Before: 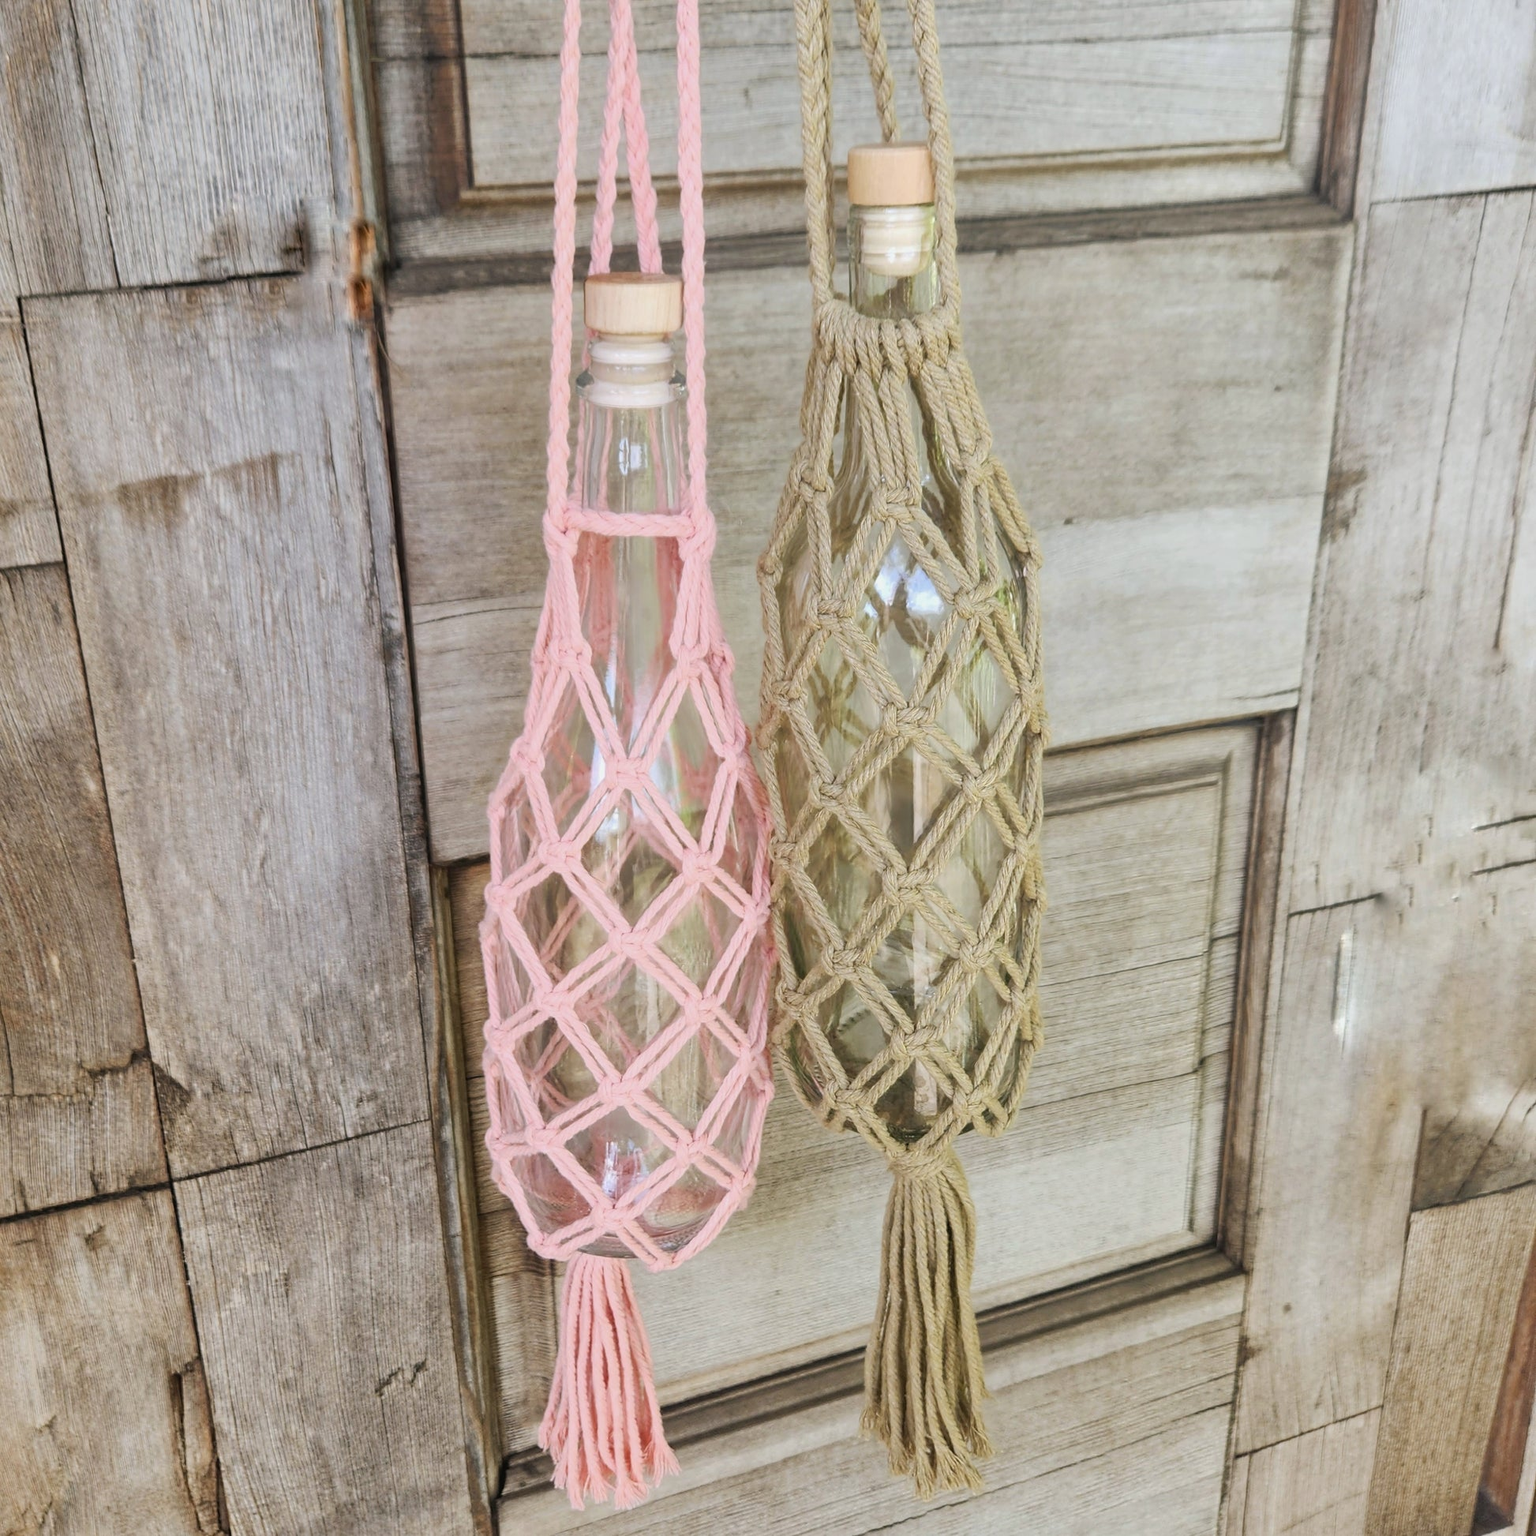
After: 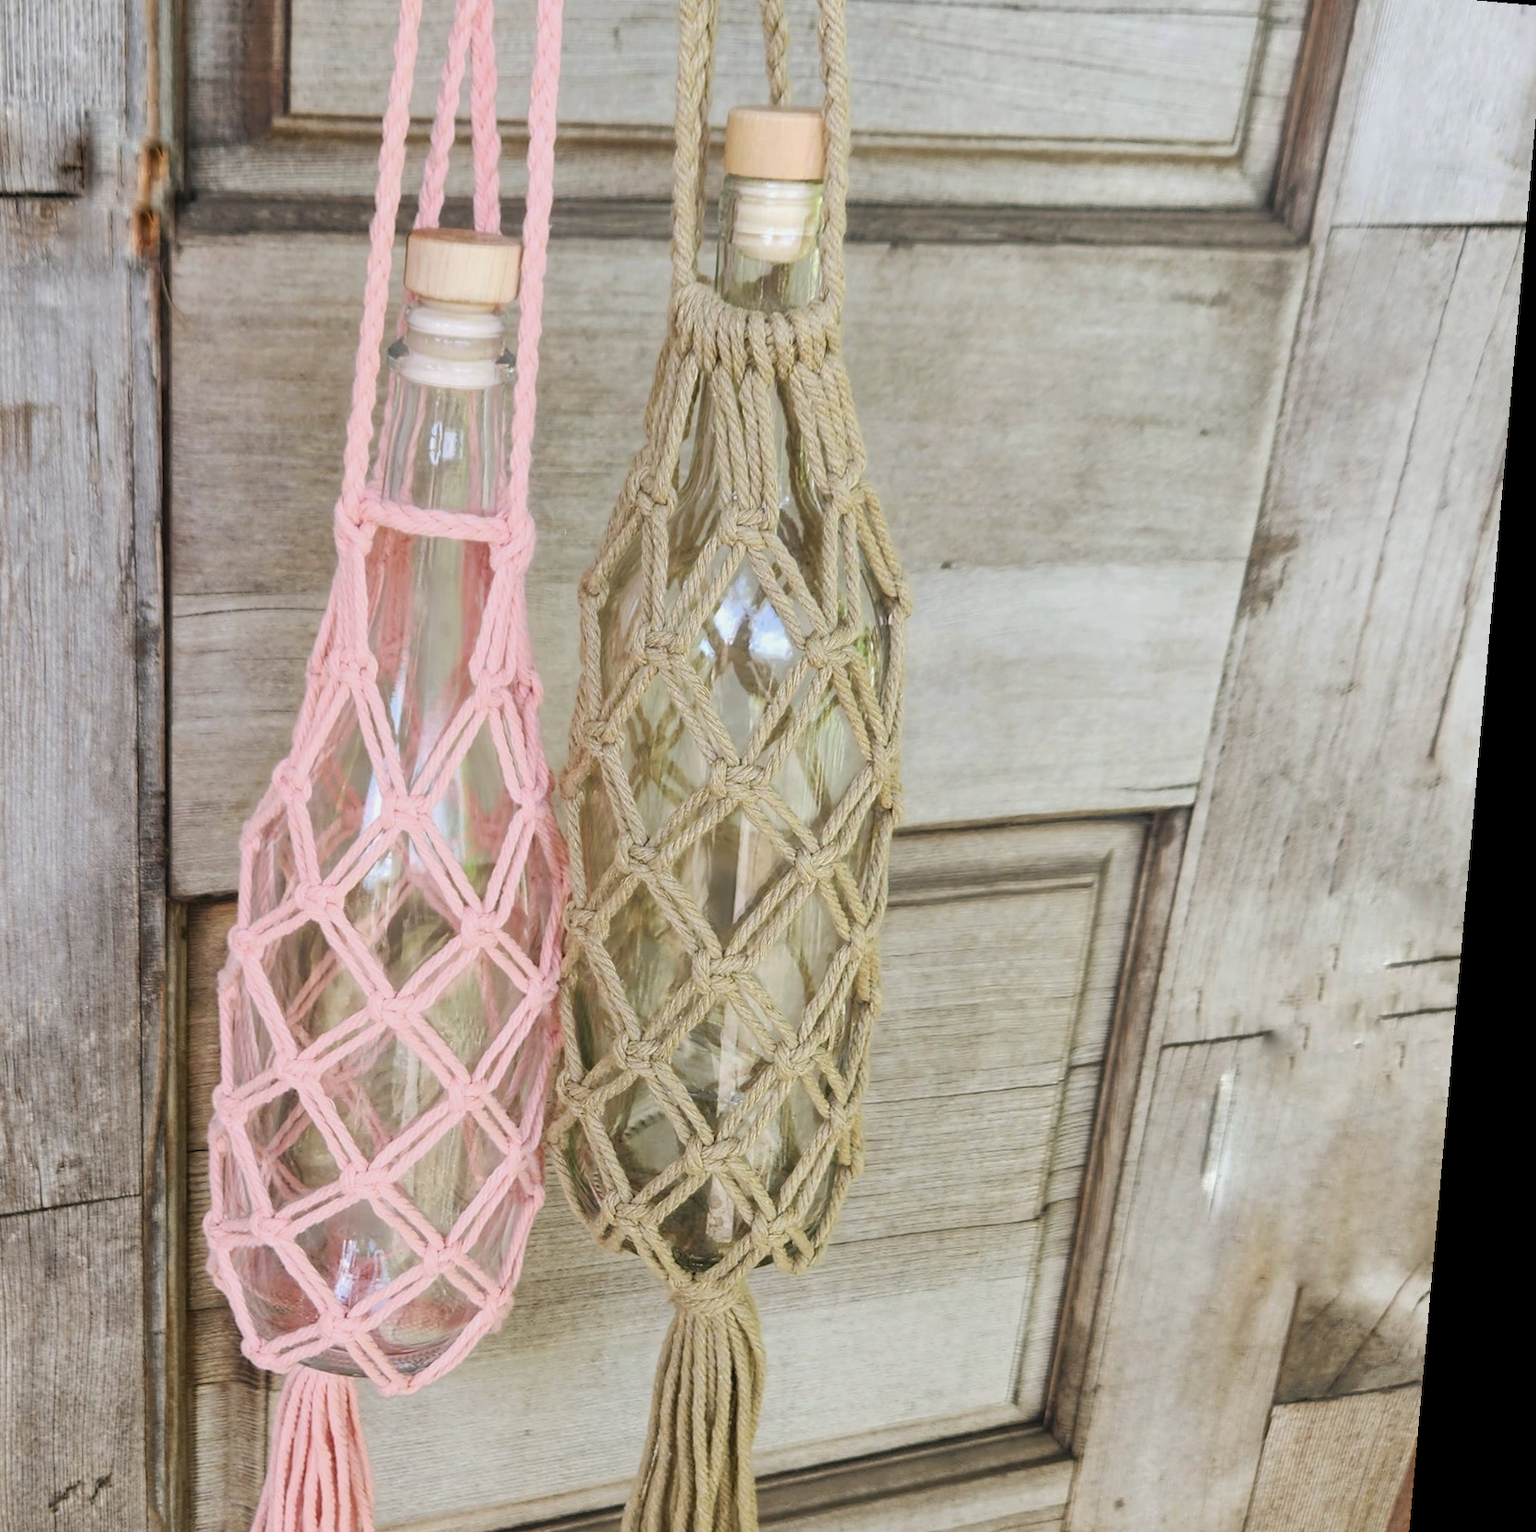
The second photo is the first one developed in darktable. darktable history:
crop and rotate: left 20.74%, top 7.912%, right 0.375%, bottom 13.378%
rotate and perspective: rotation 5.12°, automatic cropping off
